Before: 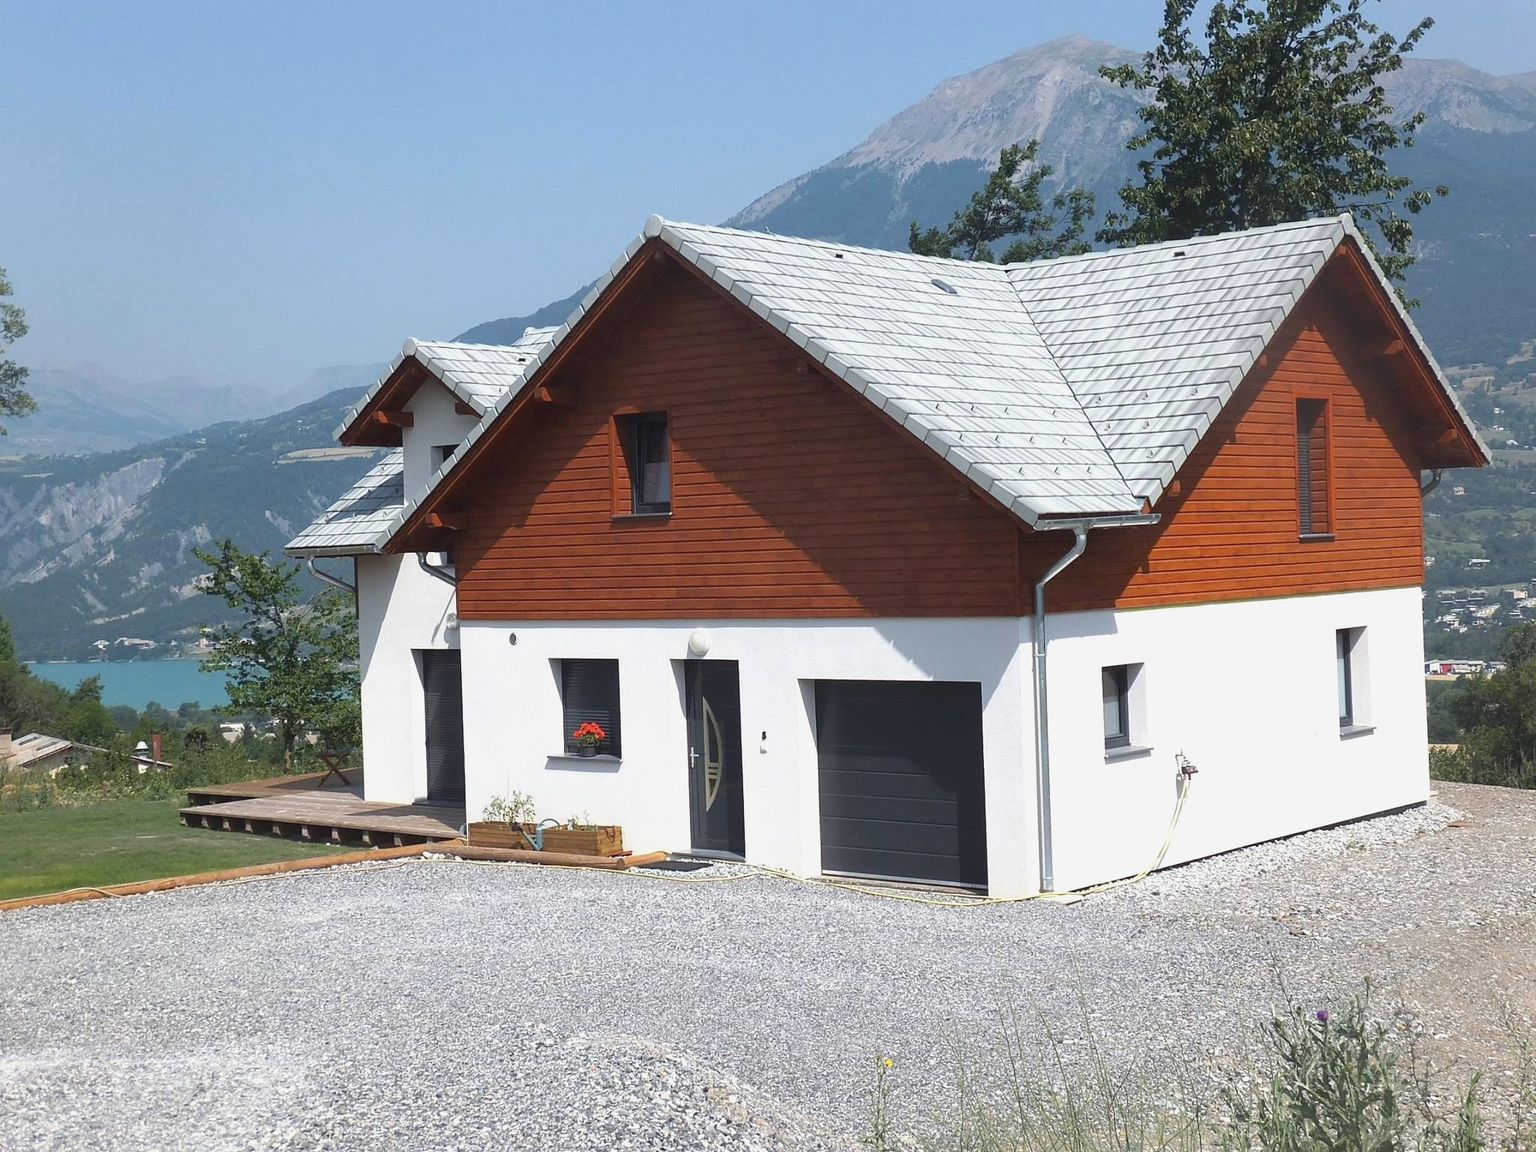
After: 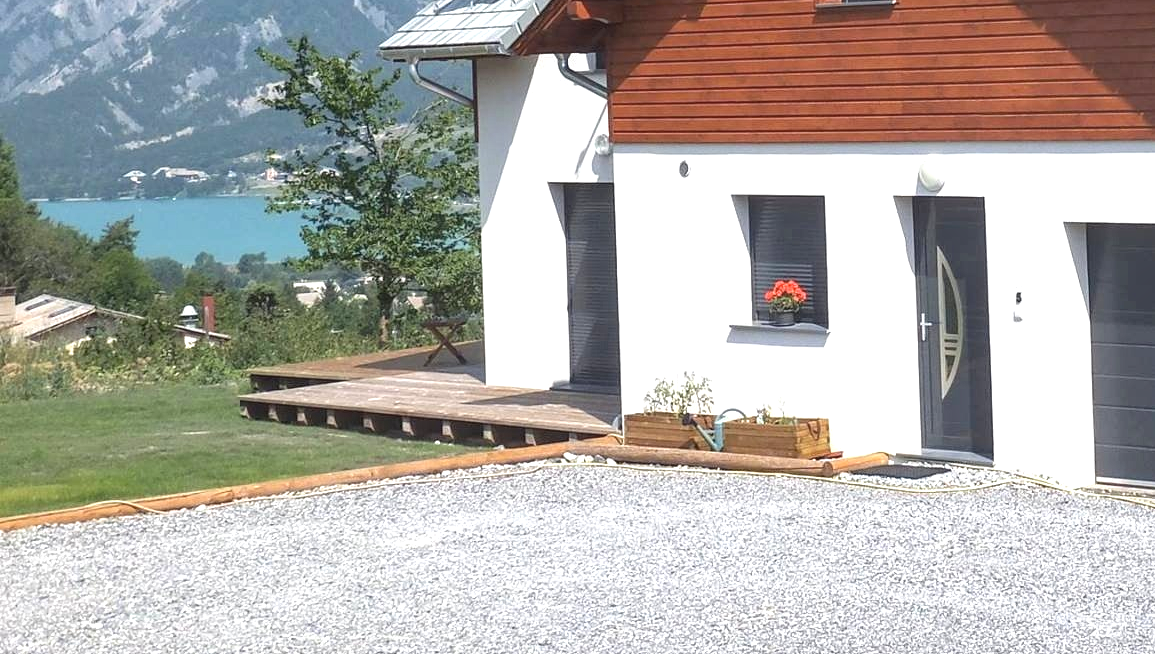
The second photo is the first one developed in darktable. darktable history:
contrast brightness saturation: contrast 0.05, brightness 0.06, saturation 0.01
crop: top 44.483%, right 43.593%, bottom 12.892%
local contrast: on, module defaults
exposure: black level correction 0.001, exposure 0.5 EV, compensate exposure bias true, compensate highlight preservation false
